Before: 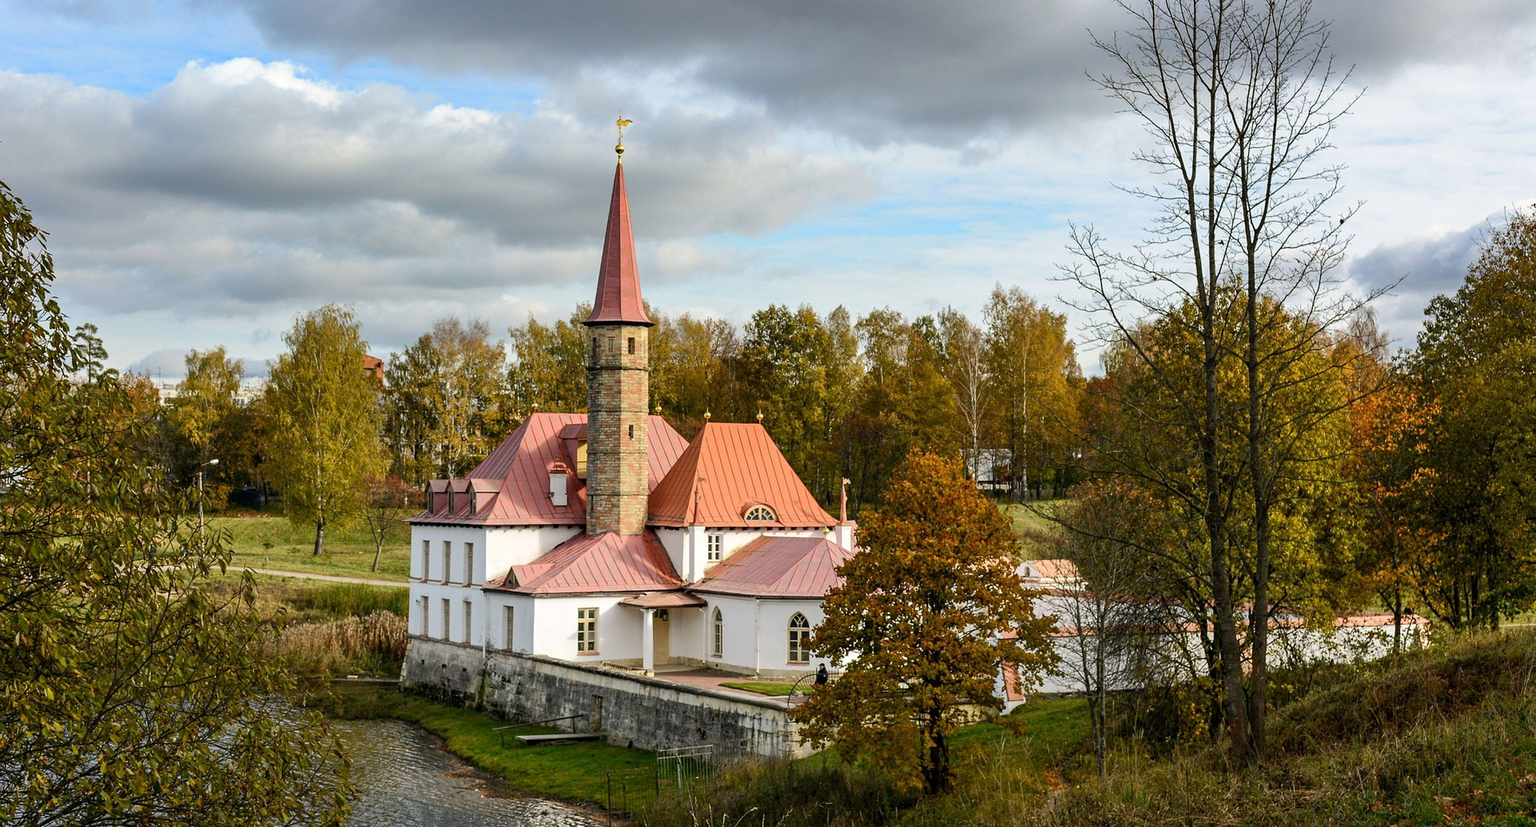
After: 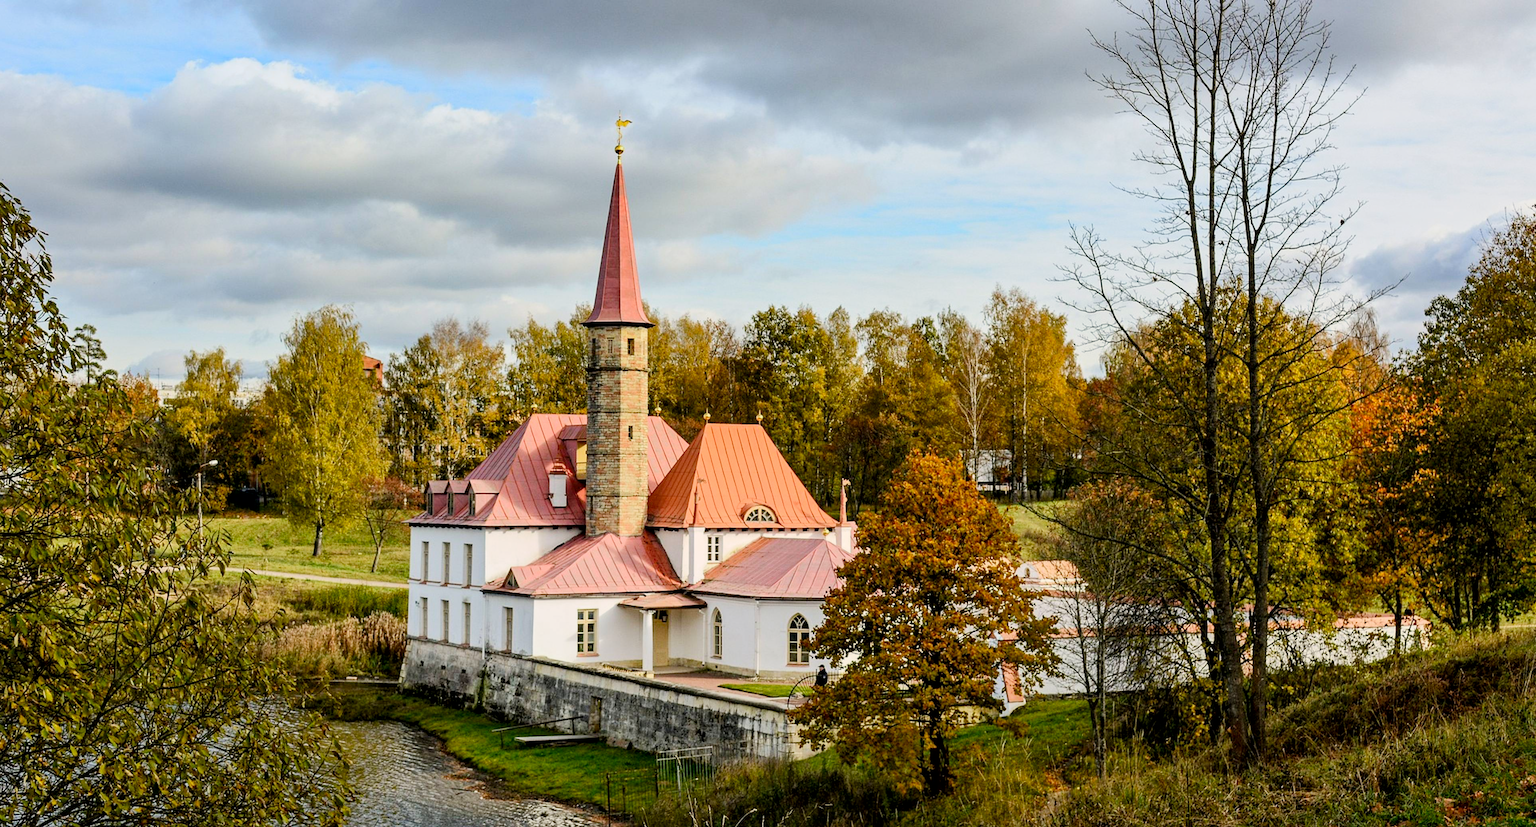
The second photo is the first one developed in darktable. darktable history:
tone curve: curves: ch0 [(0, 0) (0.004, 0.001) (0.133, 0.112) (0.325, 0.362) (0.832, 0.893) (1, 1)], color space Lab, linked channels, preserve colors none
crop and rotate: left 0.126%
filmic rgb: black relative exposure -16 EV, threshold -0.33 EV, transition 3.19 EV, structure ↔ texture 100%, target black luminance 0%, hardness 7.57, latitude 72.96%, contrast 0.908, highlights saturation mix 10%, shadows ↔ highlights balance -0.38%, add noise in highlights 0, preserve chrominance no, color science v4 (2020), iterations of high-quality reconstruction 10, enable highlight reconstruction true
local contrast: mode bilateral grid, contrast 20, coarseness 50, detail 120%, midtone range 0.2
